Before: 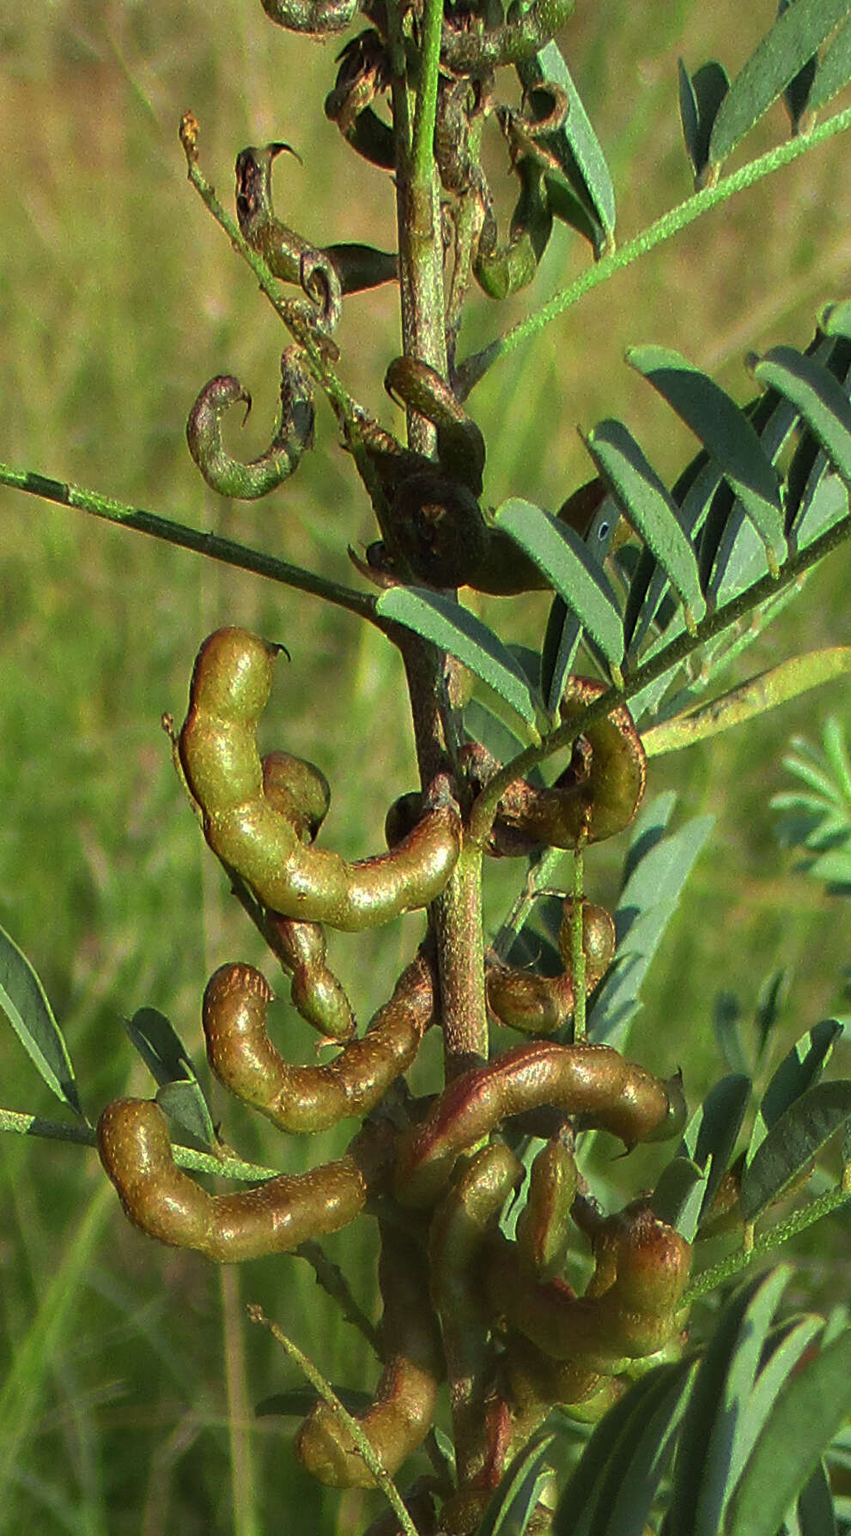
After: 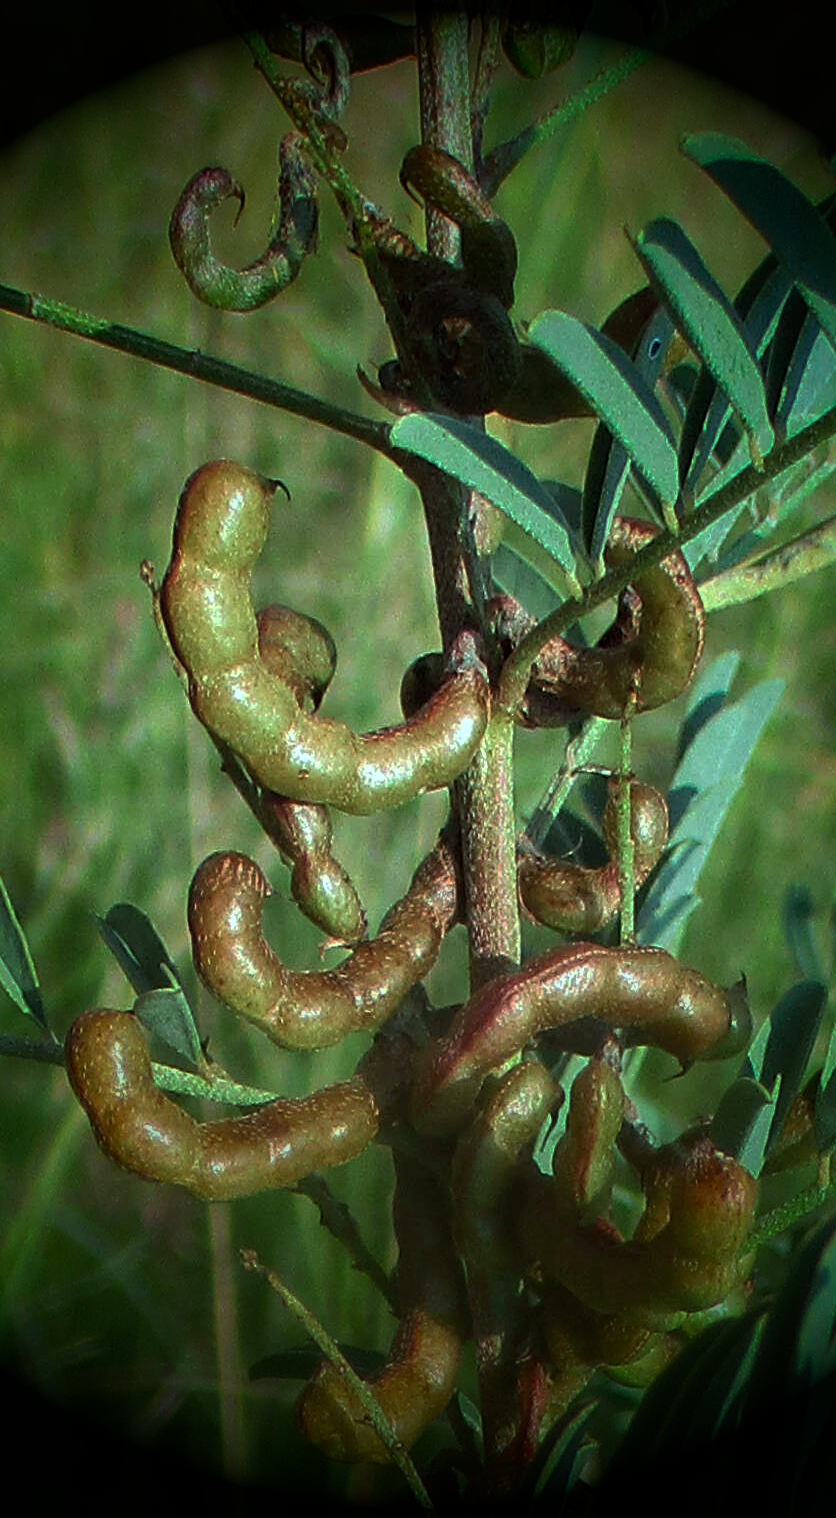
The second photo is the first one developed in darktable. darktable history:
vignetting: fall-off start 34.17%, fall-off radius 64.65%, brightness -0.997, saturation 0.5, width/height ratio 0.961, unbound false
local contrast: highlights 104%, shadows 98%, detail 119%, midtone range 0.2
crop and rotate: left 4.908%, top 15.108%, right 10.676%
color correction: highlights a* -8.71, highlights b* -23.59
